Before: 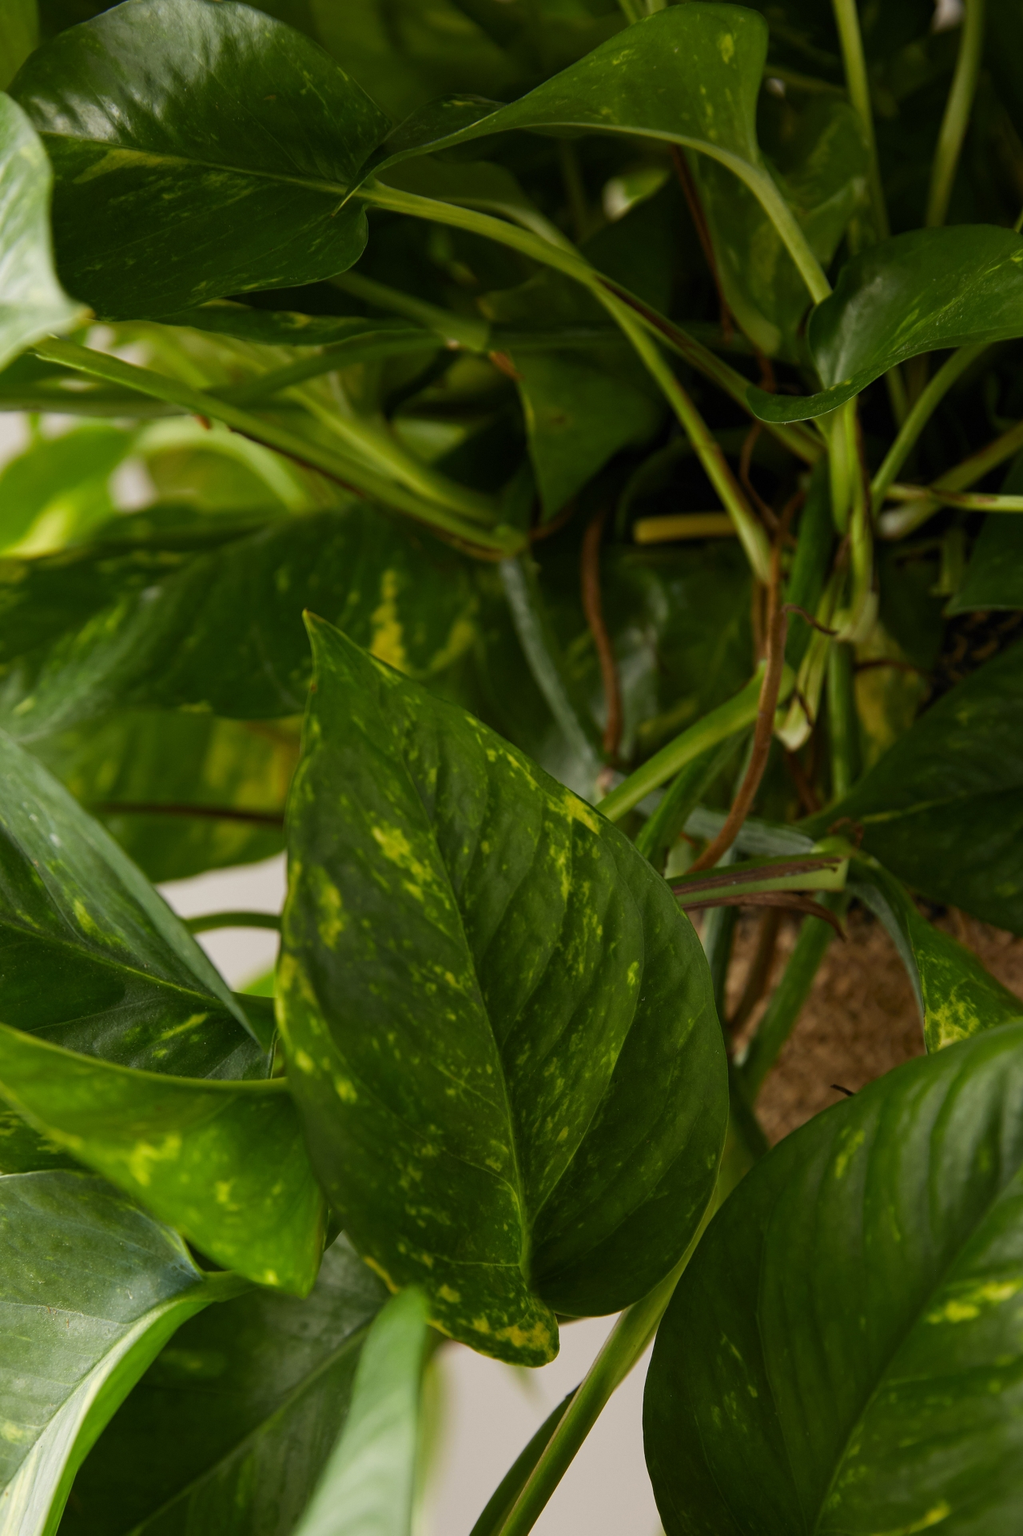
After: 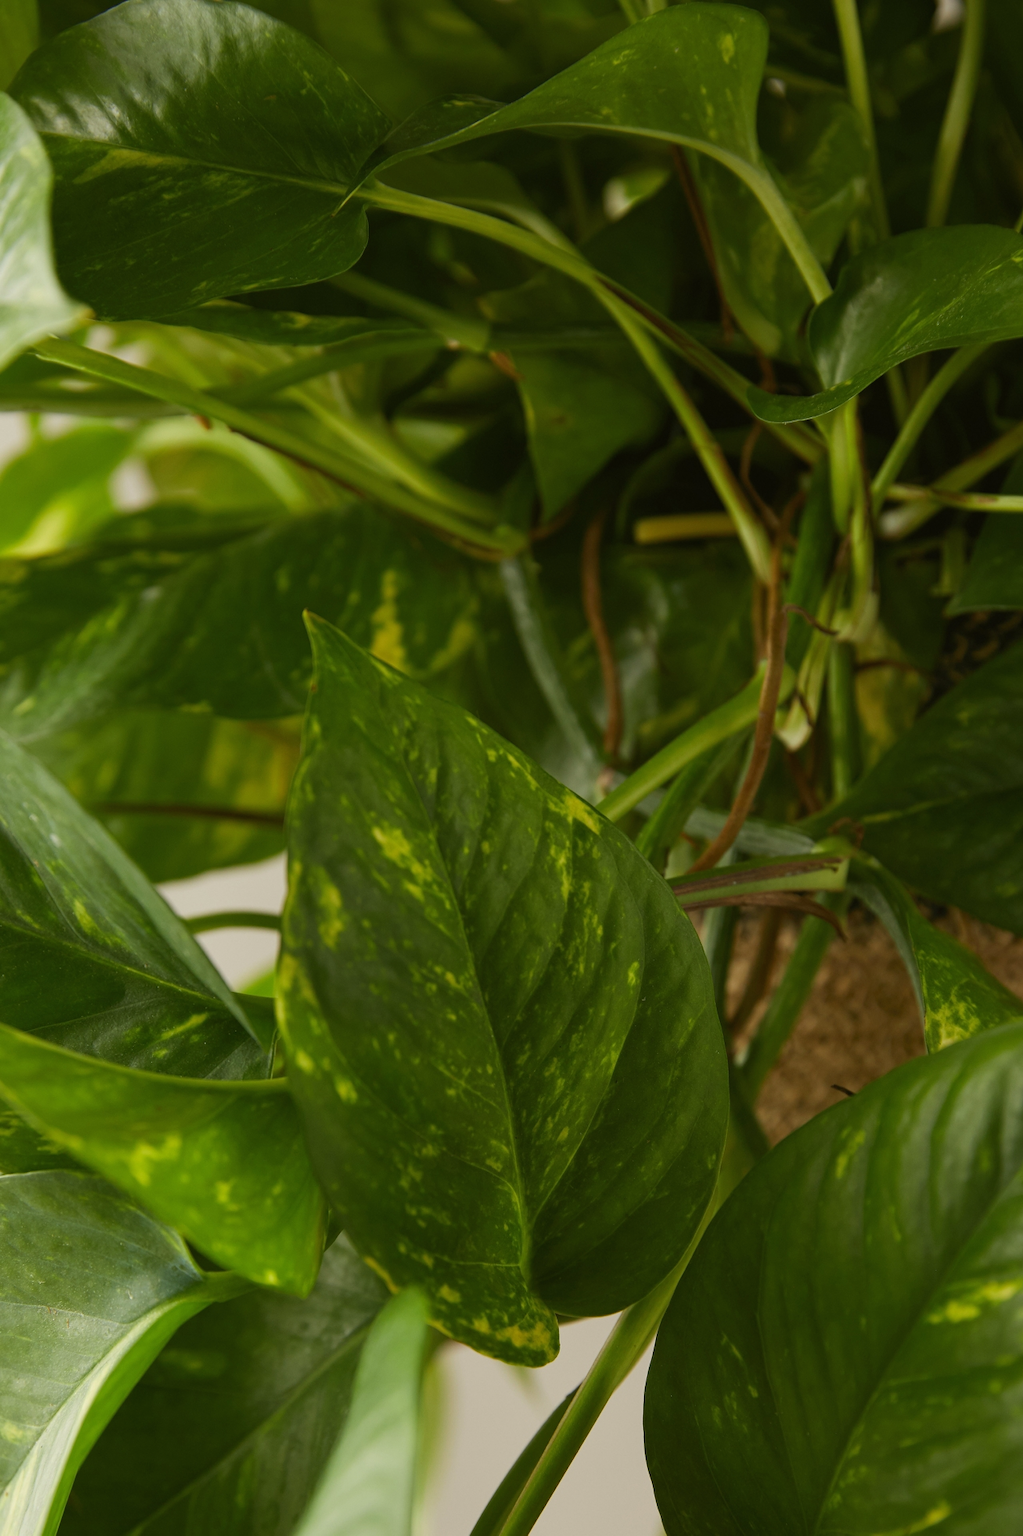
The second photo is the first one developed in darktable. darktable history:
color balance: mode lift, gamma, gain (sRGB), lift [1.04, 1, 1, 0.97], gamma [1.01, 1, 1, 0.97], gain [0.96, 1, 1, 0.97]
levels: levels [0, 0.498, 1]
